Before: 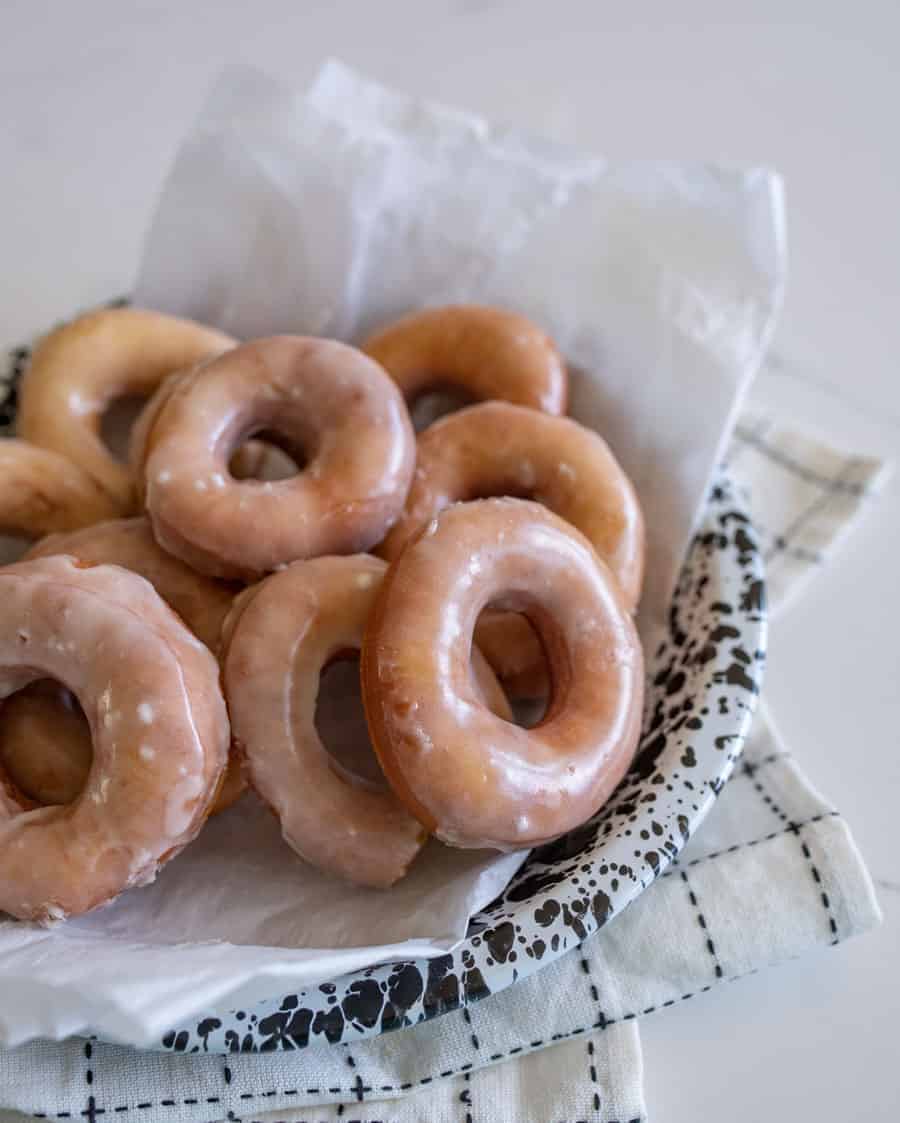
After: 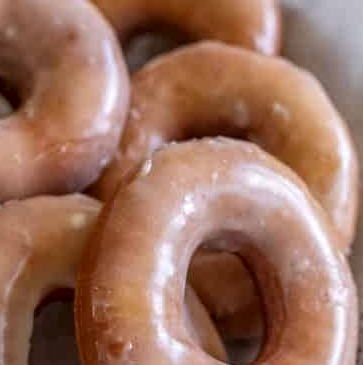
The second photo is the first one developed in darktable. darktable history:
crop: left 31.856%, top 32.096%, right 27.754%, bottom 35.324%
local contrast: on, module defaults
color calibration: illuminant same as pipeline (D50), adaptation XYZ, x 0.346, y 0.358, temperature 5019.17 K
